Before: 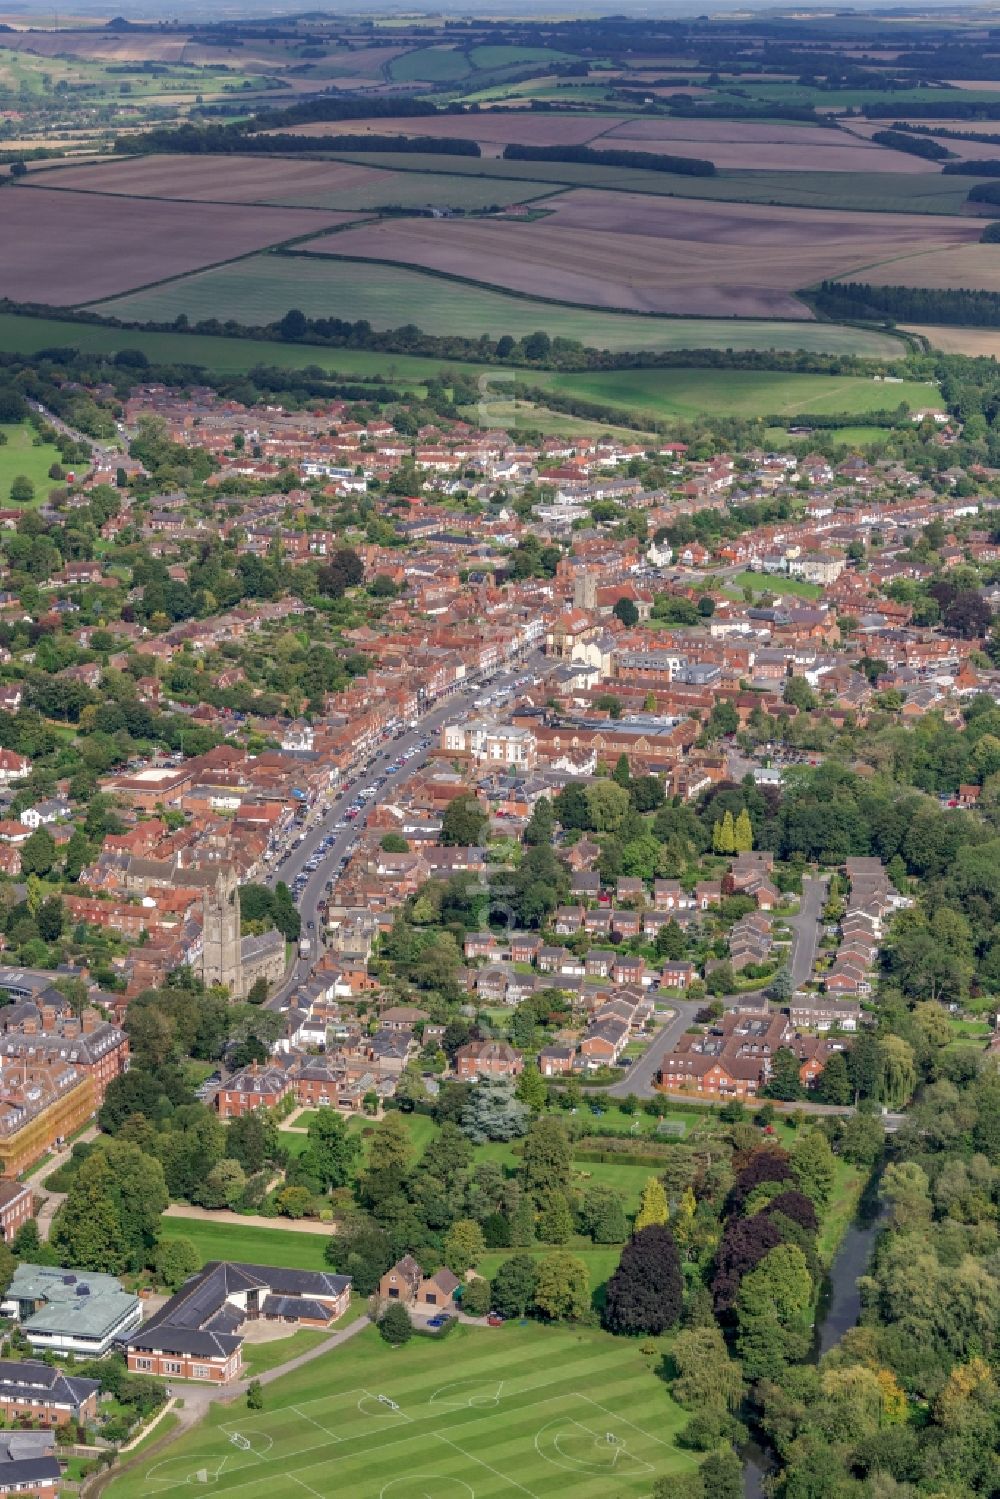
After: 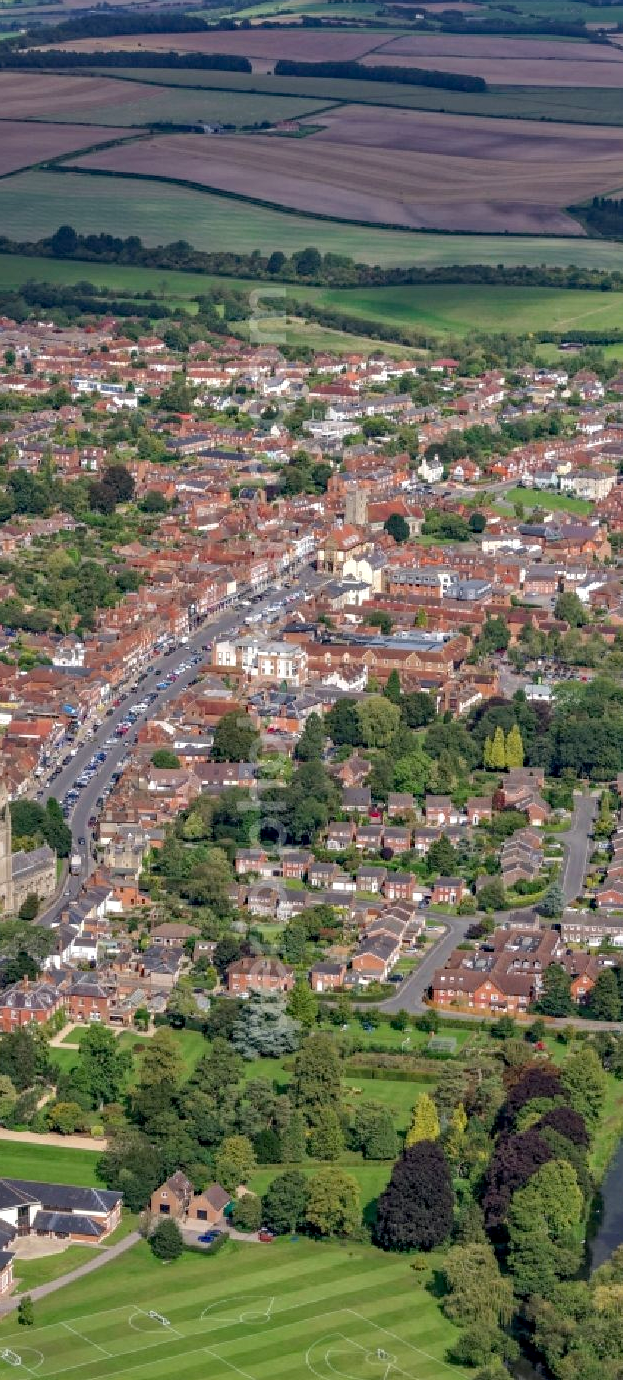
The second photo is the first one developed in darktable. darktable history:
haze removal: compatibility mode true, adaptive false
contrast equalizer: octaves 7, y [[0.515 ×6], [0.507 ×6], [0.425 ×6], [0 ×6], [0 ×6]]
crop and rotate: left 22.918%, top 5.629%, right 14.711%, bottom 2.247%
